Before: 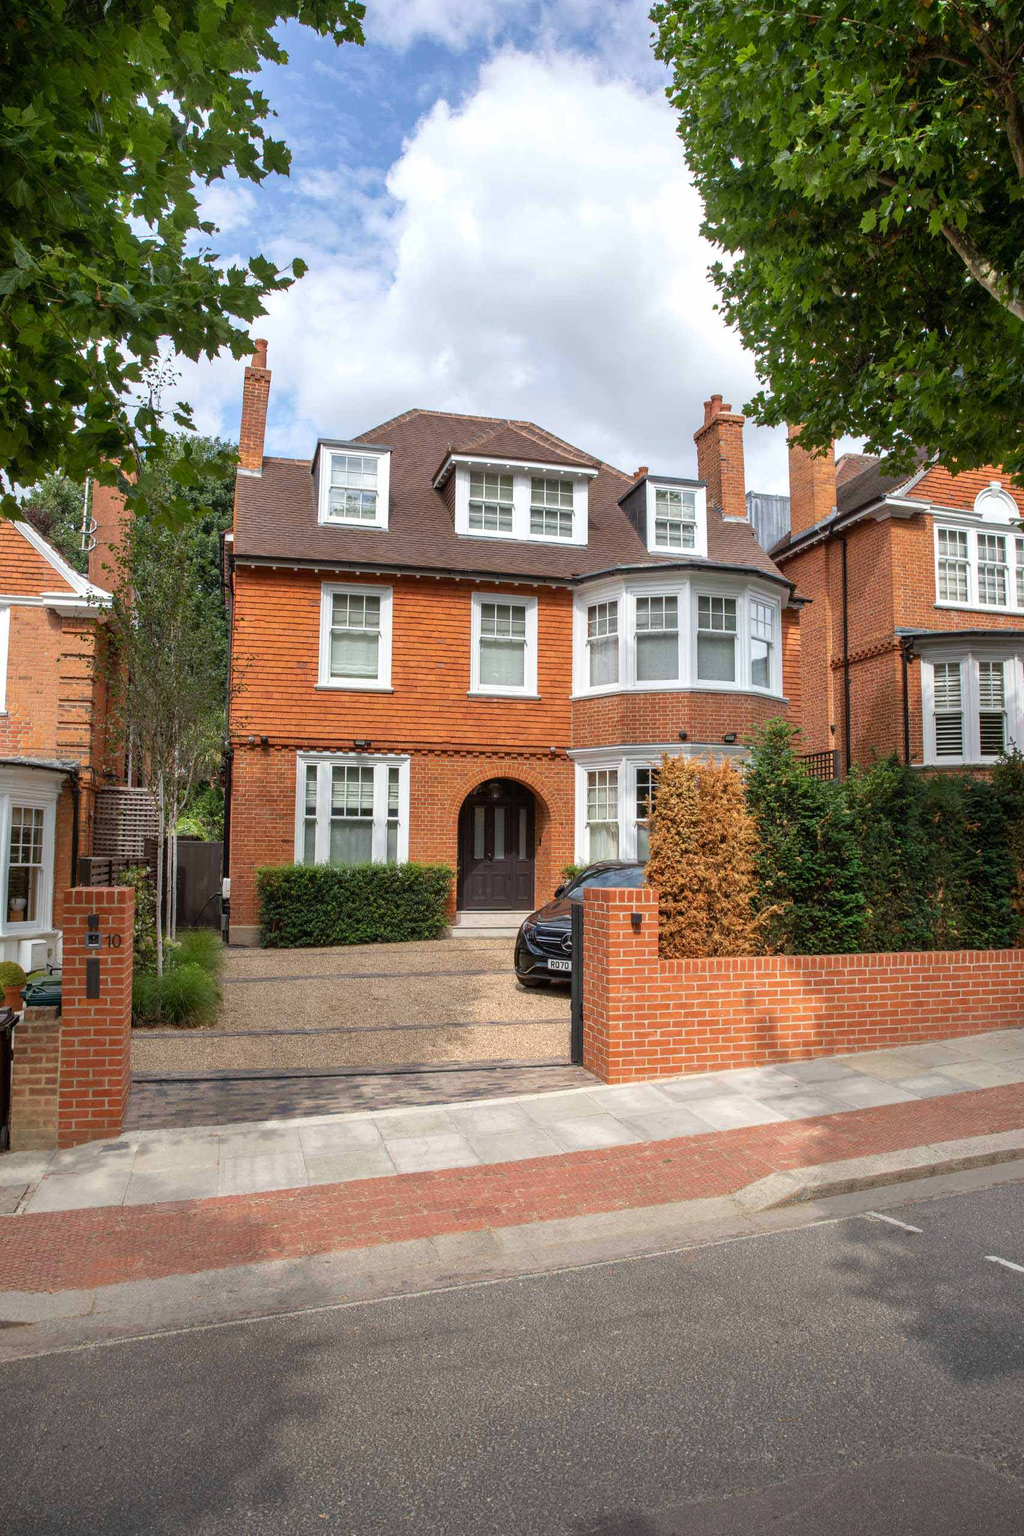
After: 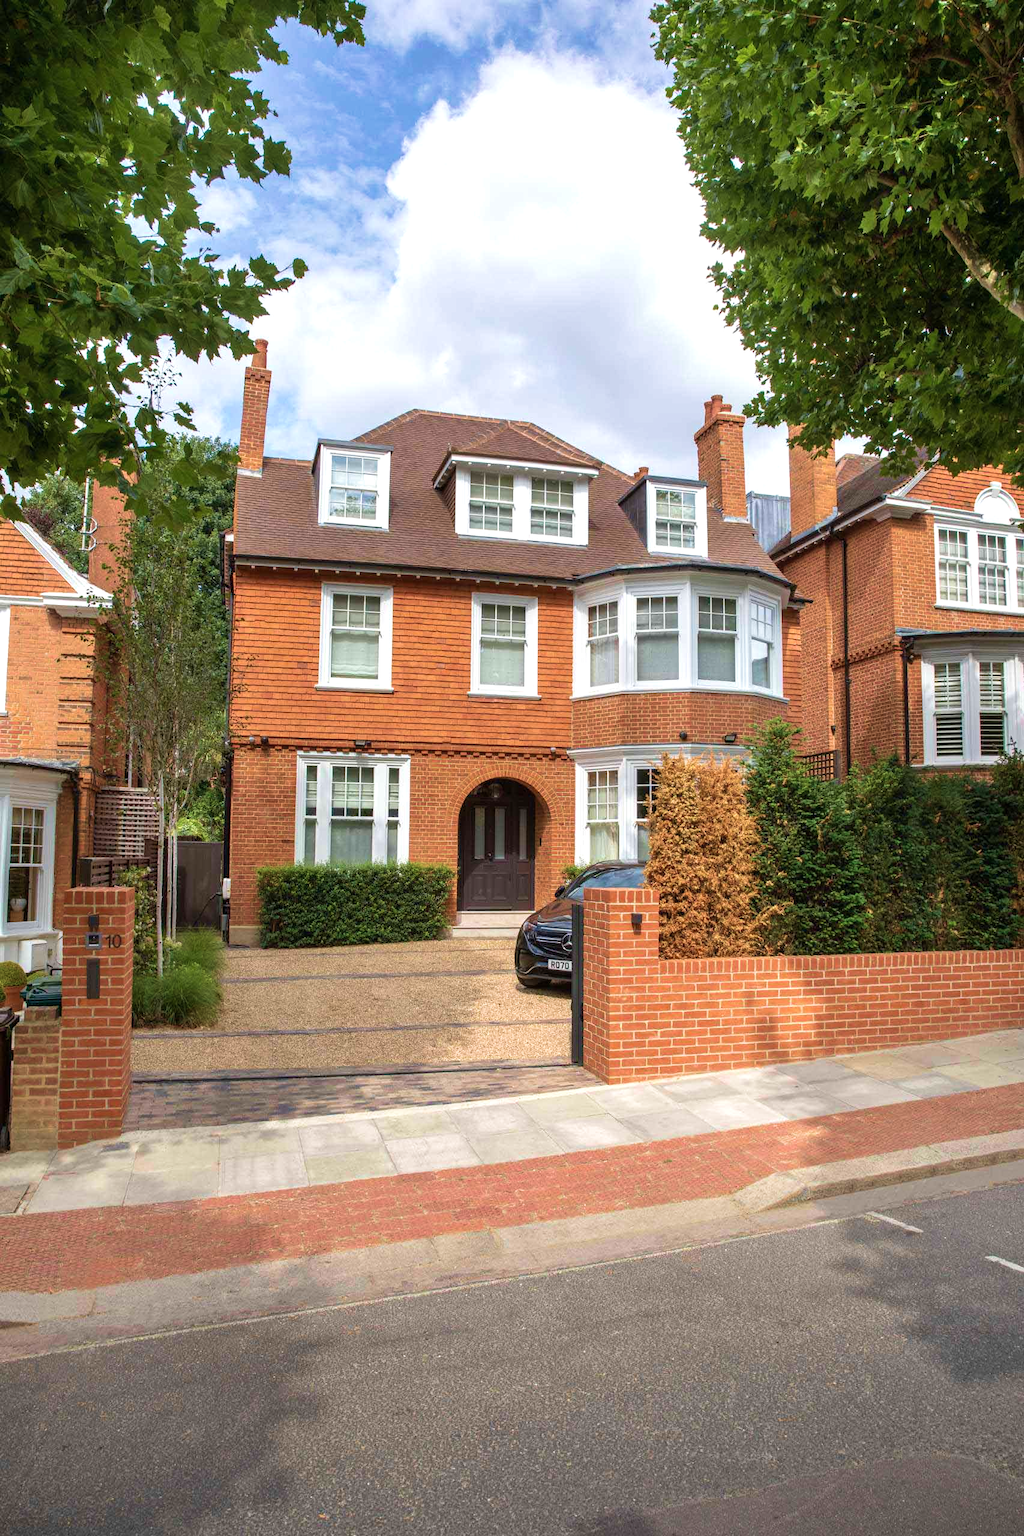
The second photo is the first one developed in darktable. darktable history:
exposure: black level correction 0, exposure 0.199 EV, compensate highlight preservation false
contrast brightness saturation: saturation -0.056
velvia: strength 44.98%
